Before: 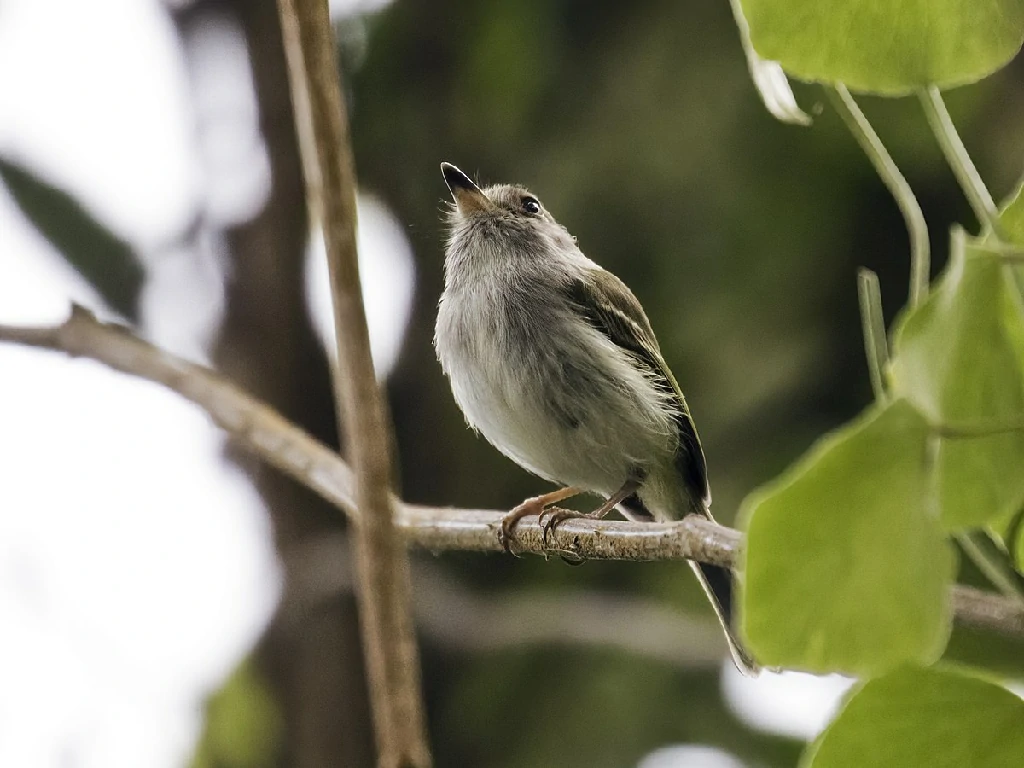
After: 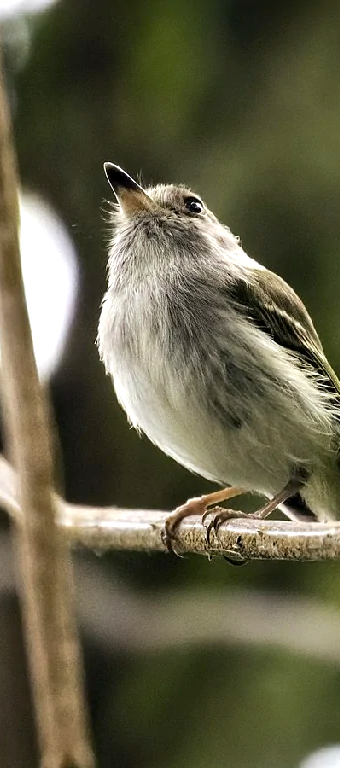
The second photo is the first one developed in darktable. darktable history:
crop: left 32.999%, right 33.701%
exposure: black level correction 0.005, exposure 0.279 EV, compensate highlight preservation false
tone equalizer: -8 EV -0.436 EV, -7 EV -0.36 EV, -6 EV -0.347 EV, -5 EV -0.213 EV, -3 EV 0.212 EV, -2 EV 0.362 EV, -1 EV 0.411 EV, +0 EV 0.44 EV, mask exposure compensation -0.492 EV
